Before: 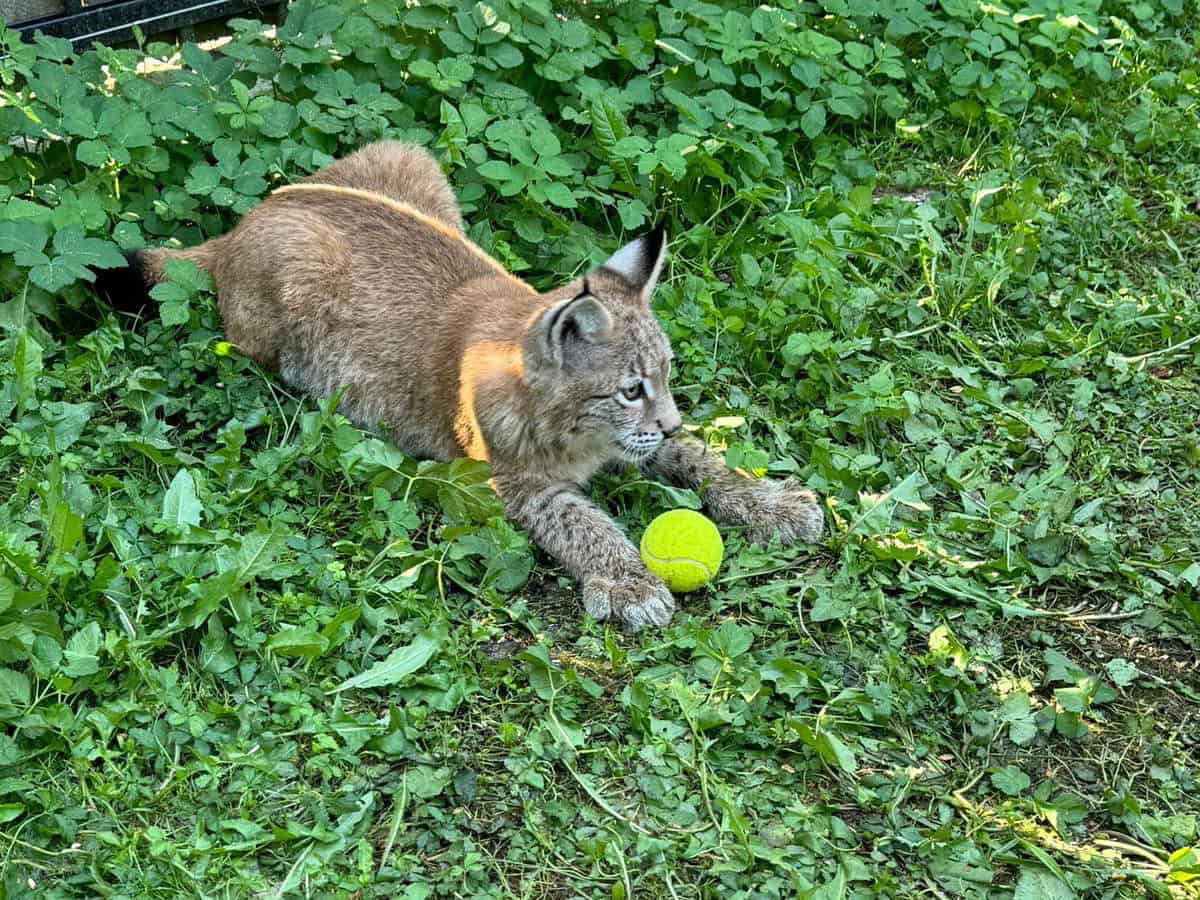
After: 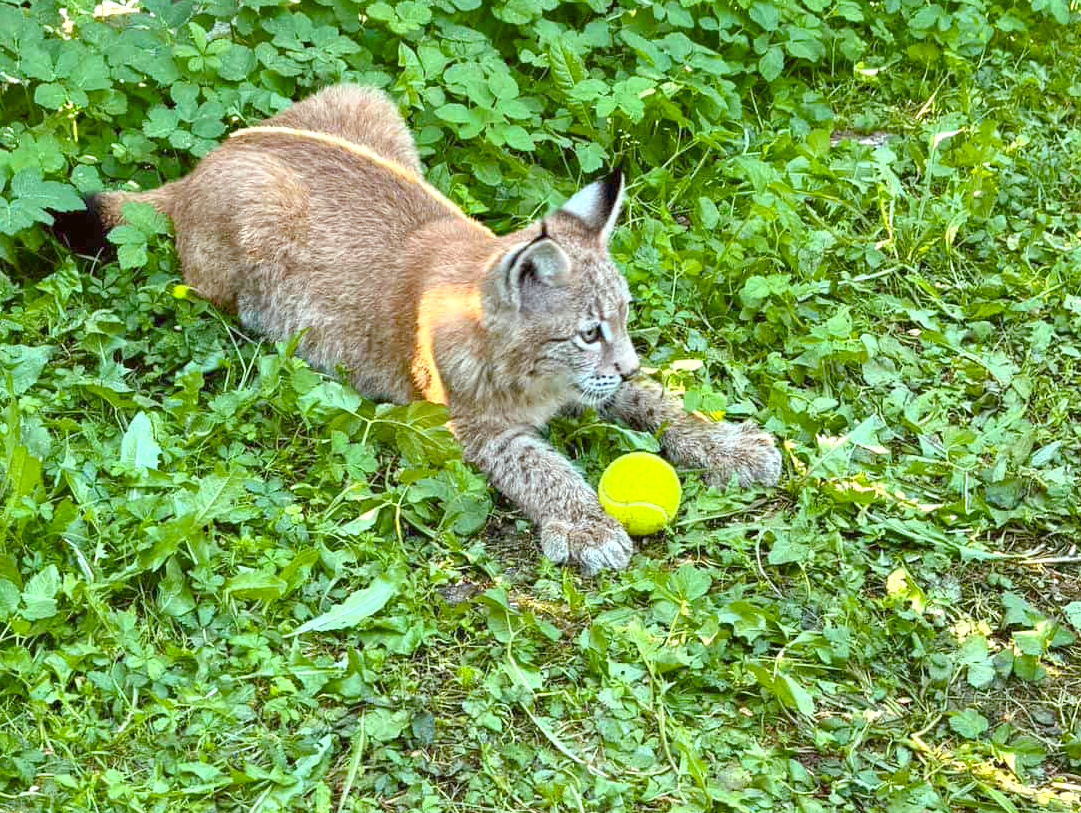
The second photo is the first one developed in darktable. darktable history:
crop: left 3.545%, top 6.395%, right 6.372%, bottom 3.247%
color correction: highlights a* -2.72, highlights b* -2.75, shadows a* 2.47, shadows b* 2.94
exposure: black level correction 0, exposure 1.096 EV, compensate highlight preservation false
color balance rgb: power › luminance -3.921%, power › chroma 0.537%, power › hue 40.89°, perceptual saturation grading › global saturation 27.575%, perceptual saturation grading › highlights -24.901%, perceptual saturation grading › shadows 24.208%, hue shift -4.78°, contrast -20.932%
